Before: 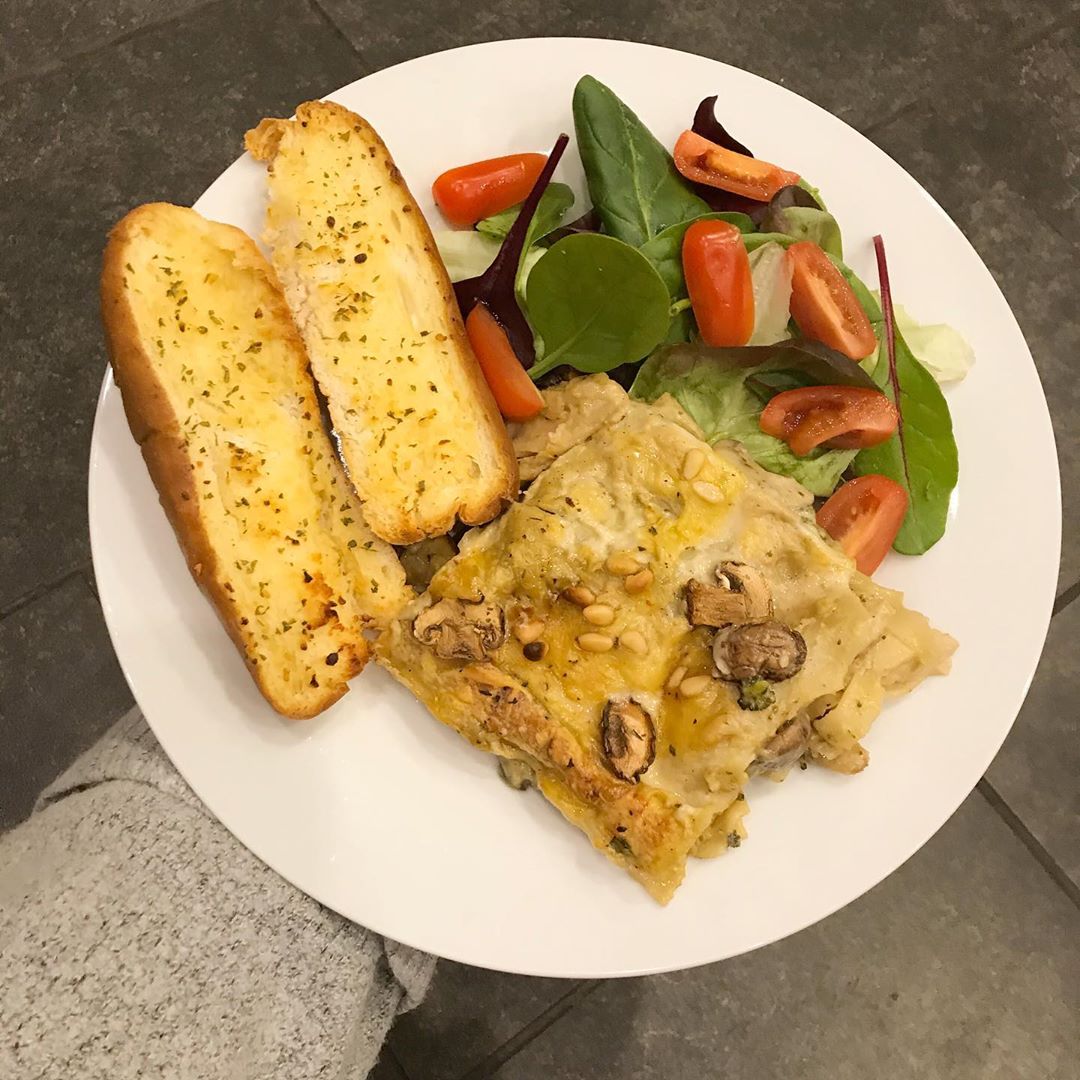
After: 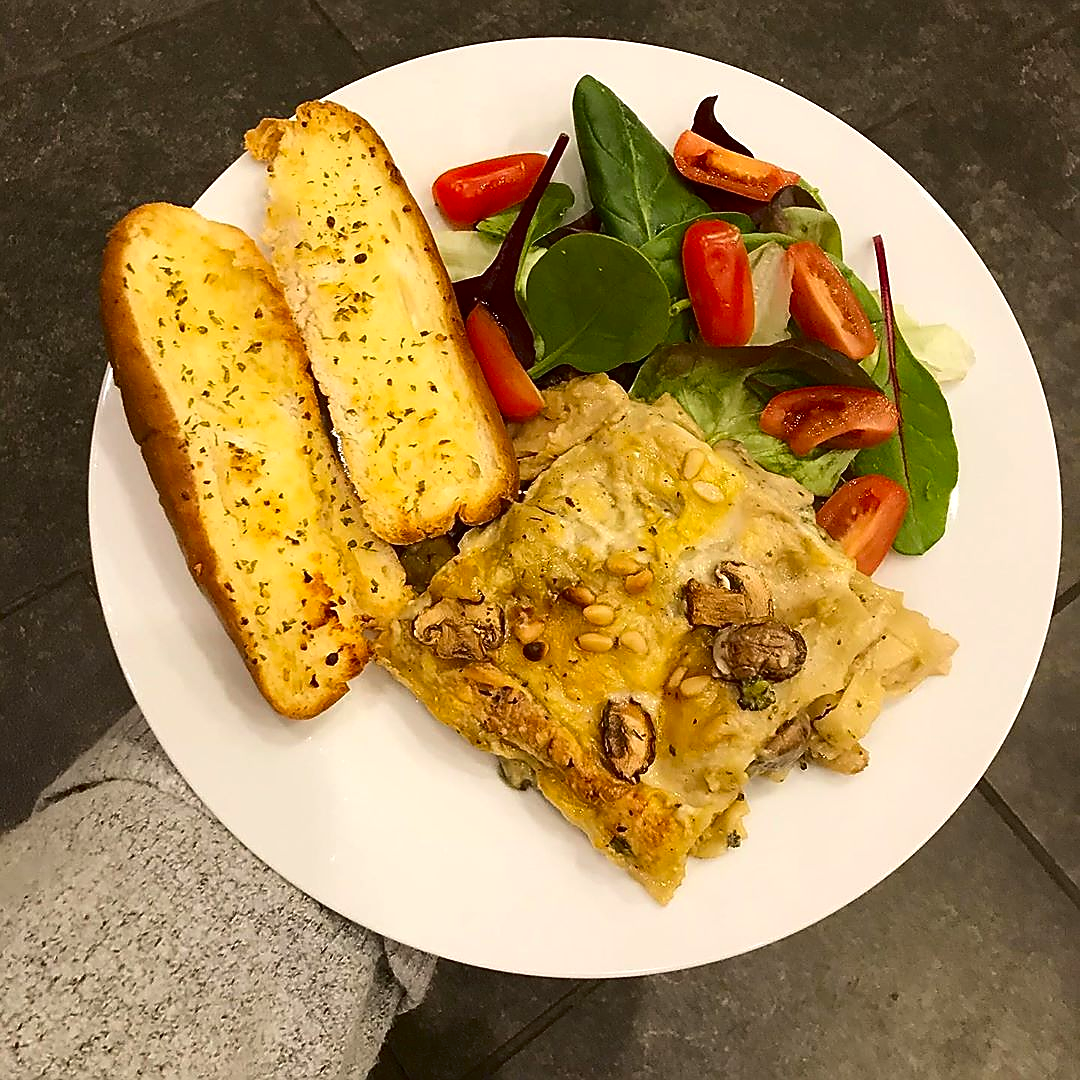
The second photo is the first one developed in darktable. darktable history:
exposure: exposure 0.081 EV, compensate highlight preservation false
sharpen: radius 1.4, amount 1.25, threshold 0.7
contrast brightness saturation: contrast 0.12, brightness -0.12, saturation 0.2
